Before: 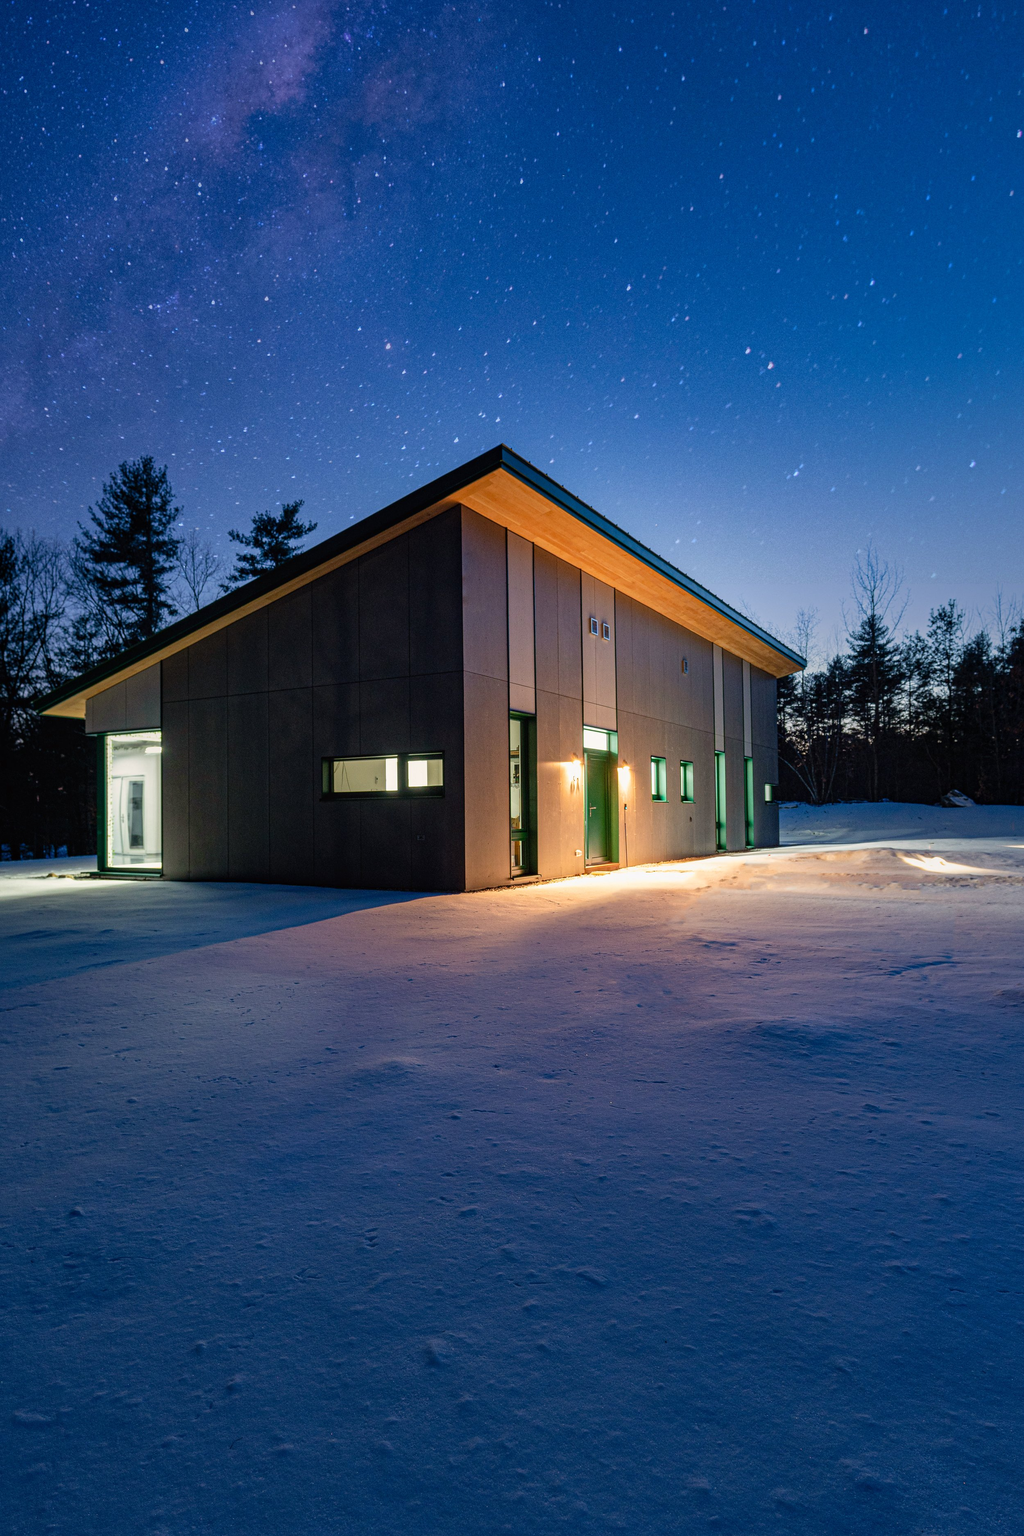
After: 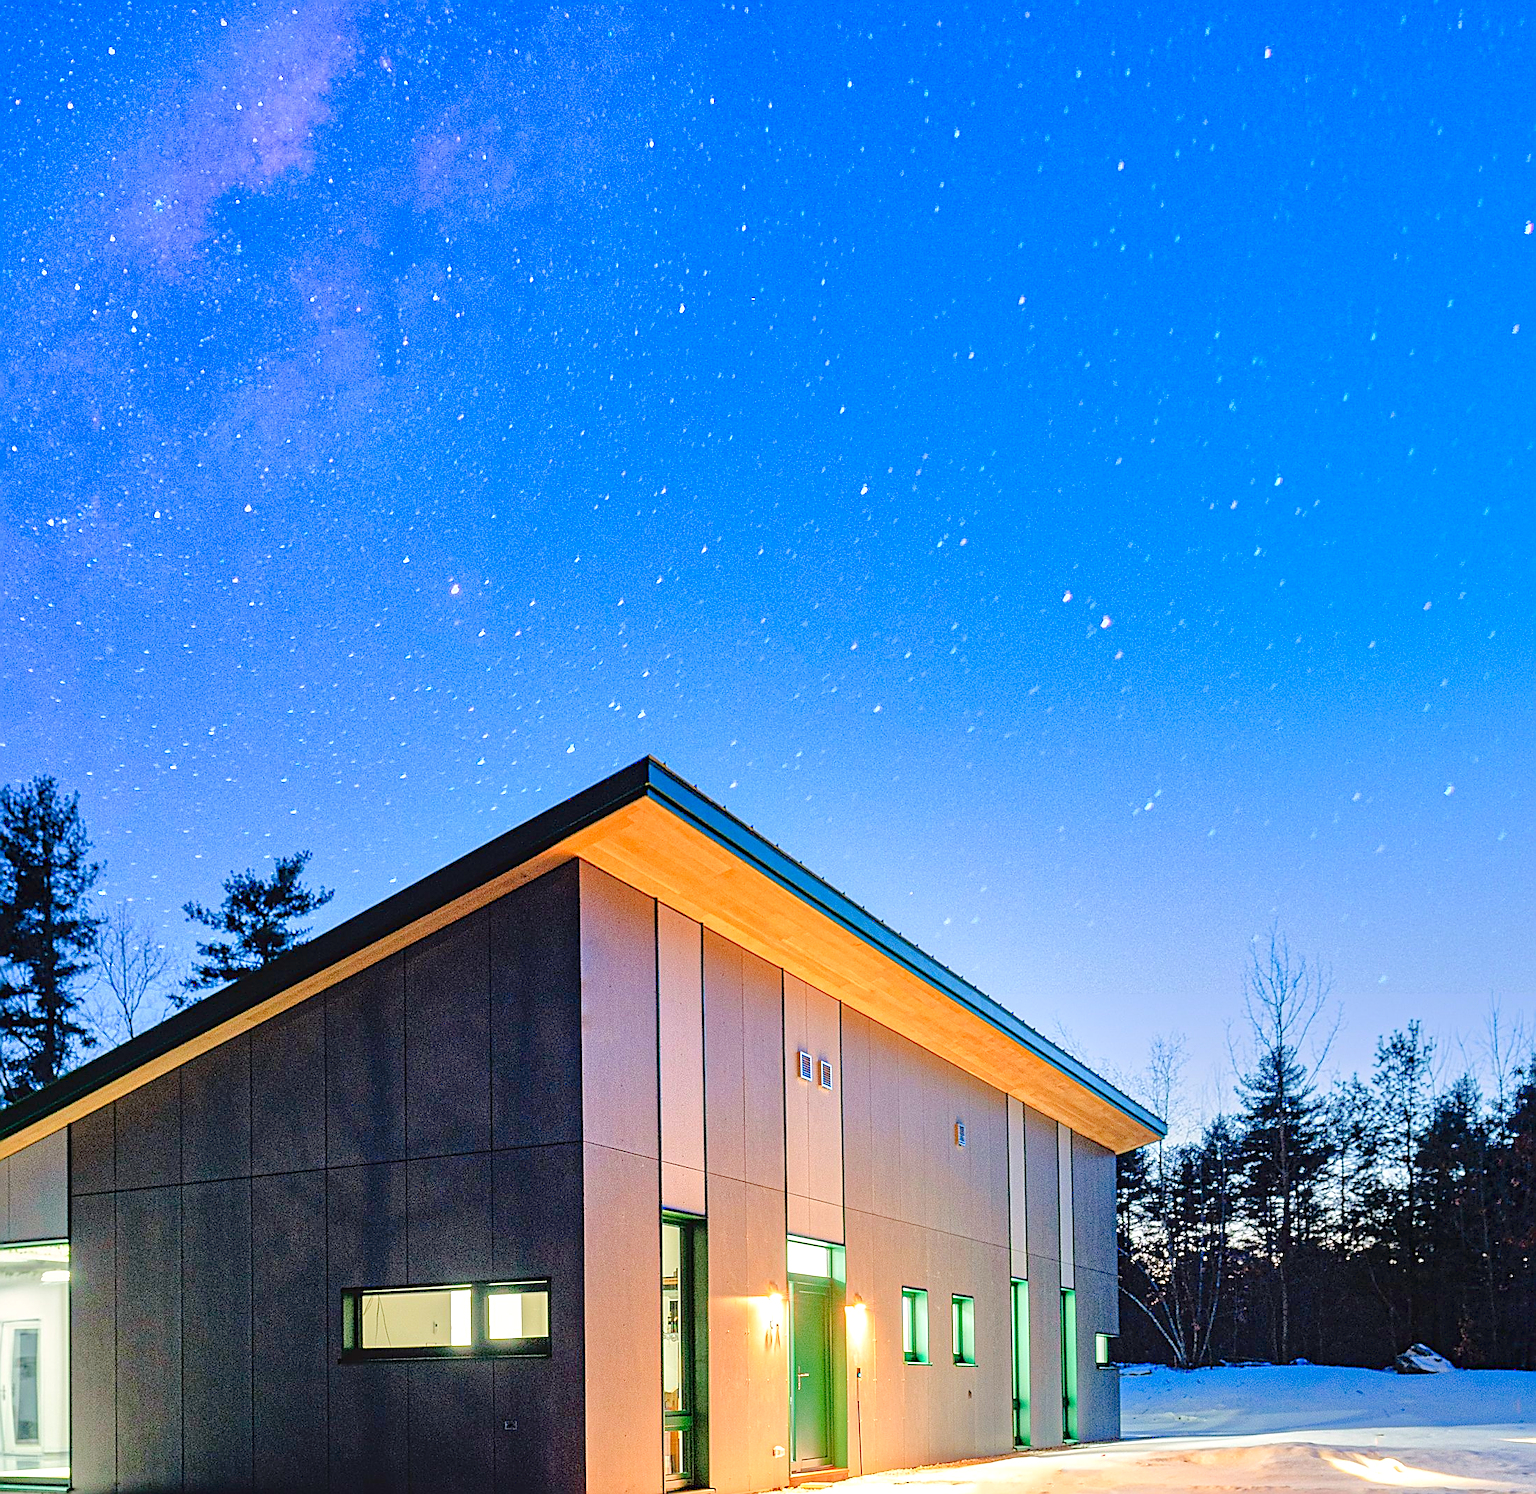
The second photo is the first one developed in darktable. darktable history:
sharpen: amount 1
crop and rotate: left 11.812%, bottom 42.776%
levels: levels [0, 0.397, 0.955]
tone equalizer: -7 EV 0.15 EV, -6 EV 0.6 EV, -5 EV 1.15 EV, -4 EV 1.33 EV, -3 EV 1.15 EV, -2 EV 0.6 EV, -1 EV 0.15 EV, mask exposure compensation -0.5 EV
